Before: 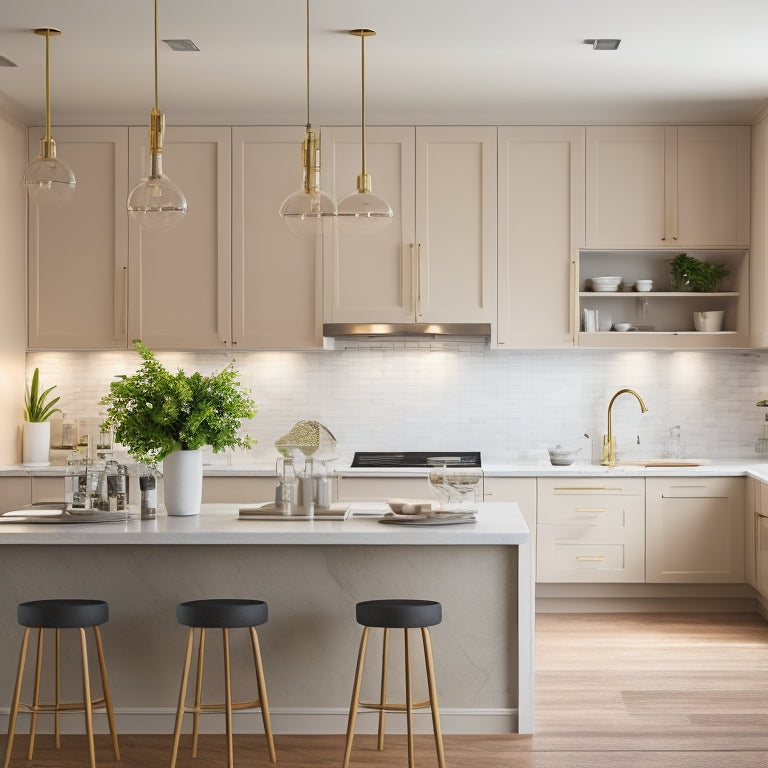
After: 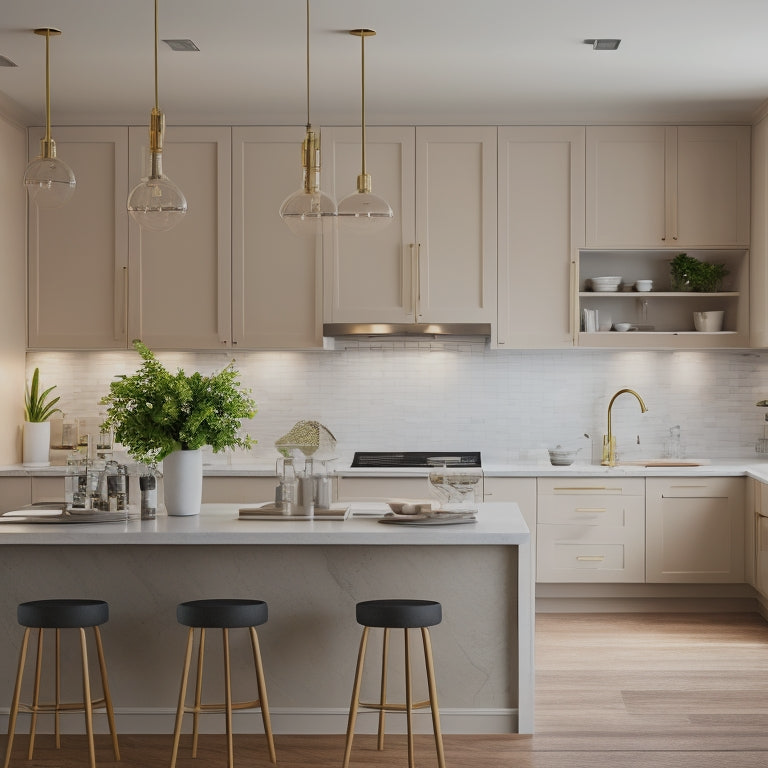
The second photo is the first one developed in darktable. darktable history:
exposure: exposure -0.492 EV, compensate highlight preservation false
contrast brightness saturation: saturation -0.05
